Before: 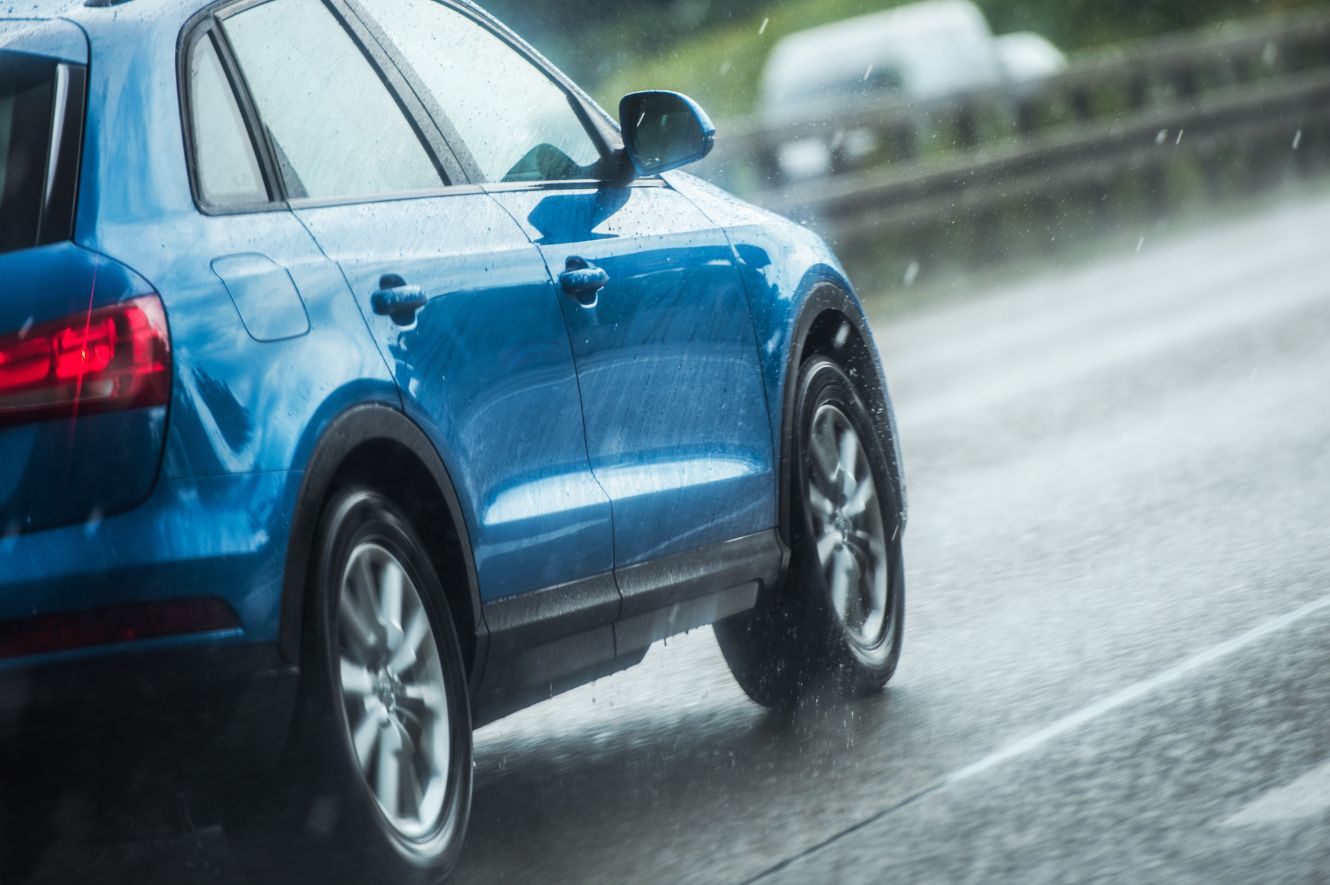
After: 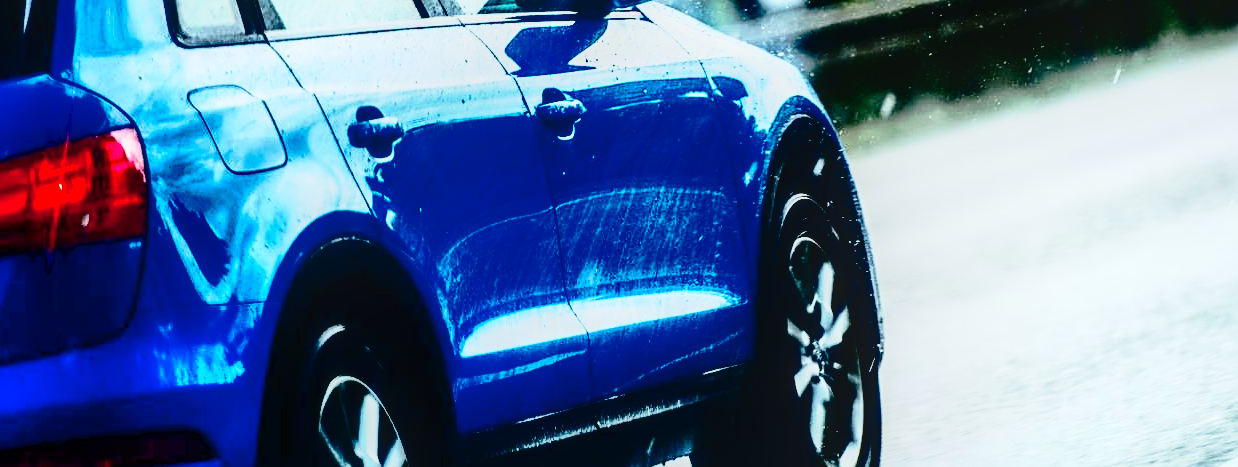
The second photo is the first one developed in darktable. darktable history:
exposure: compensate highlight preservation false
shadows and highlights: low approximation 0.01, soften with gaussian
crop: left 1.766%, top 19.044%, right 5.145%, bottom 28.187%
tone curve: curves: ch0 [(0, 0) (0.003, 0.007) (0.011, 0.011) (0.025, 0.021) (0.044, 0.04) (0.069, 0.07) (0.1, 0.129) (0.136, 0.187) (0.177, 0.254) (0.224, 0.325) (0.277, 0.398) (0.335, 0.461) (0.399, 0.513) (0.468, 0.571) (0.543, 0.624) (0.623, 0.69) (0.709, 0.777) (0.801, 0.86) (0.898, 0.953) (1, 1)], preserve colors none
local contrast: on, module defaults
sharpen: on, module defaults
contrast brightness saturation: contrast 0.784, brightness -0.994, saturation 0.98
